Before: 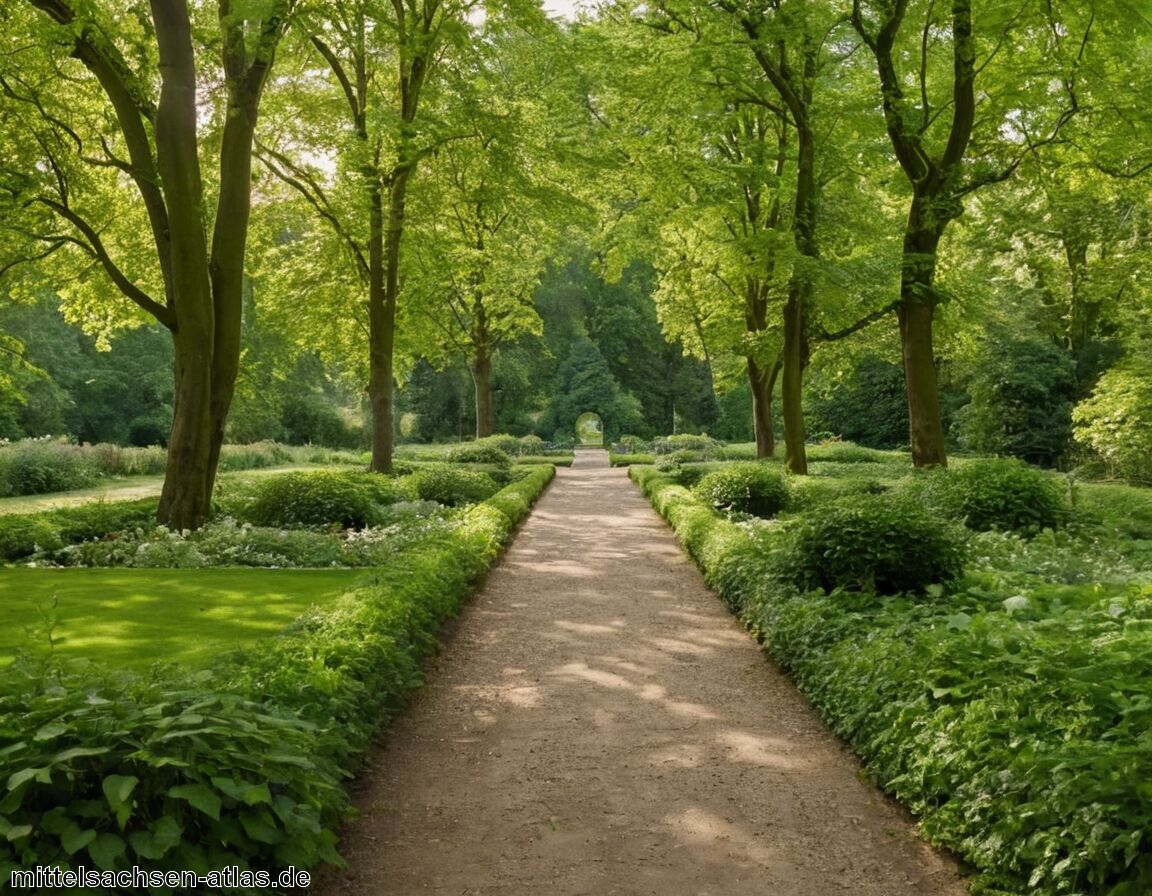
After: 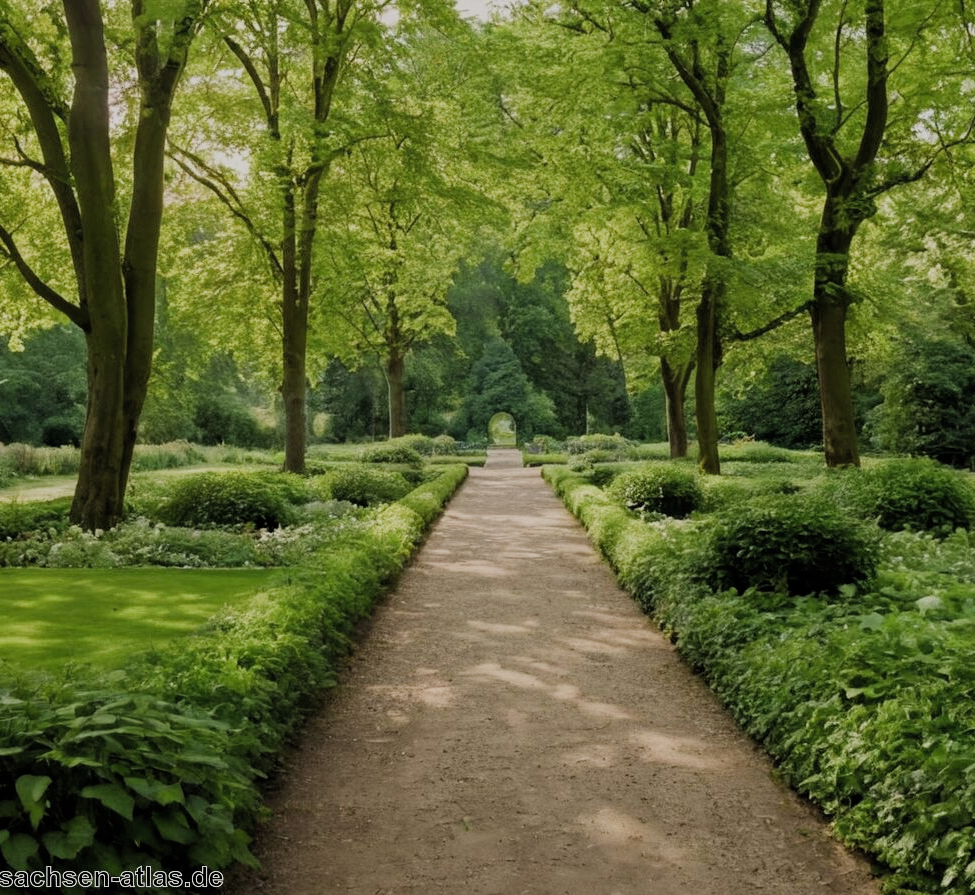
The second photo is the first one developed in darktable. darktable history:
crop: left 7.561%, right 7.79%
filmic rgb: black relative exposure -7.65 EV, white relative exposure 4.56 EV, hardness 3.61, add noise in highlights 0, preserve chrominance max RGB, color science v3 (2019), use custom middle-gray values true, contrast in highlights soft
